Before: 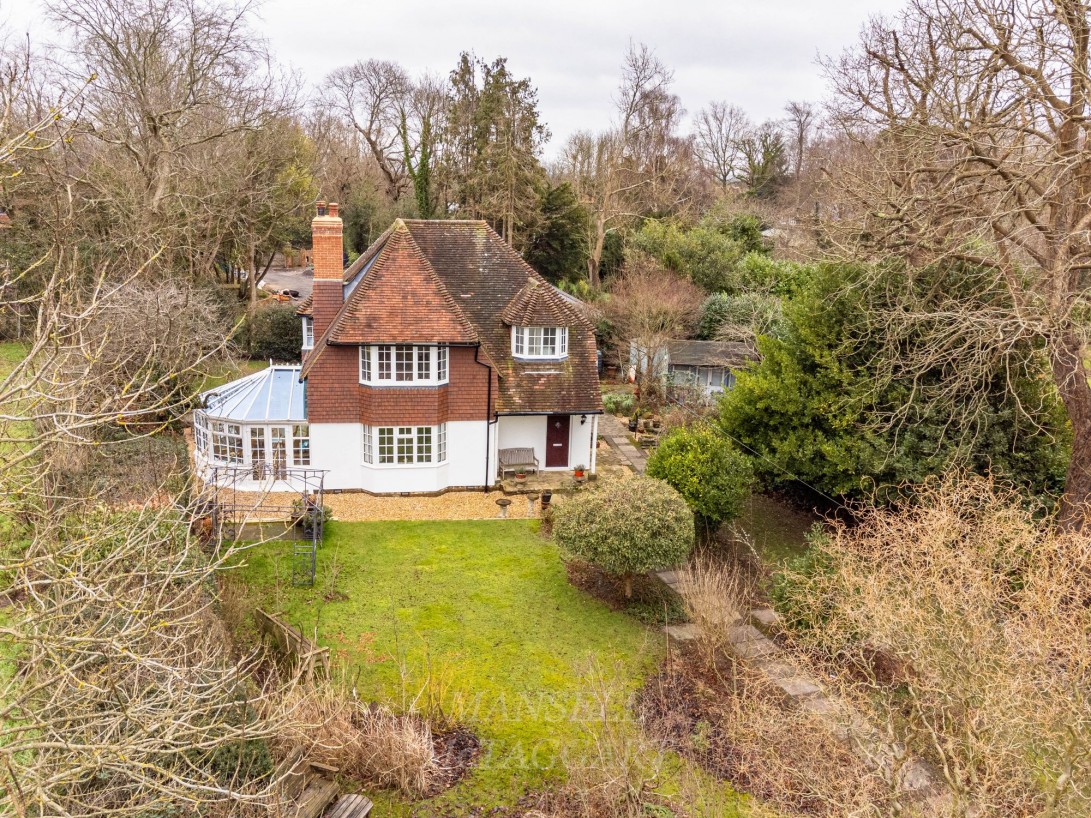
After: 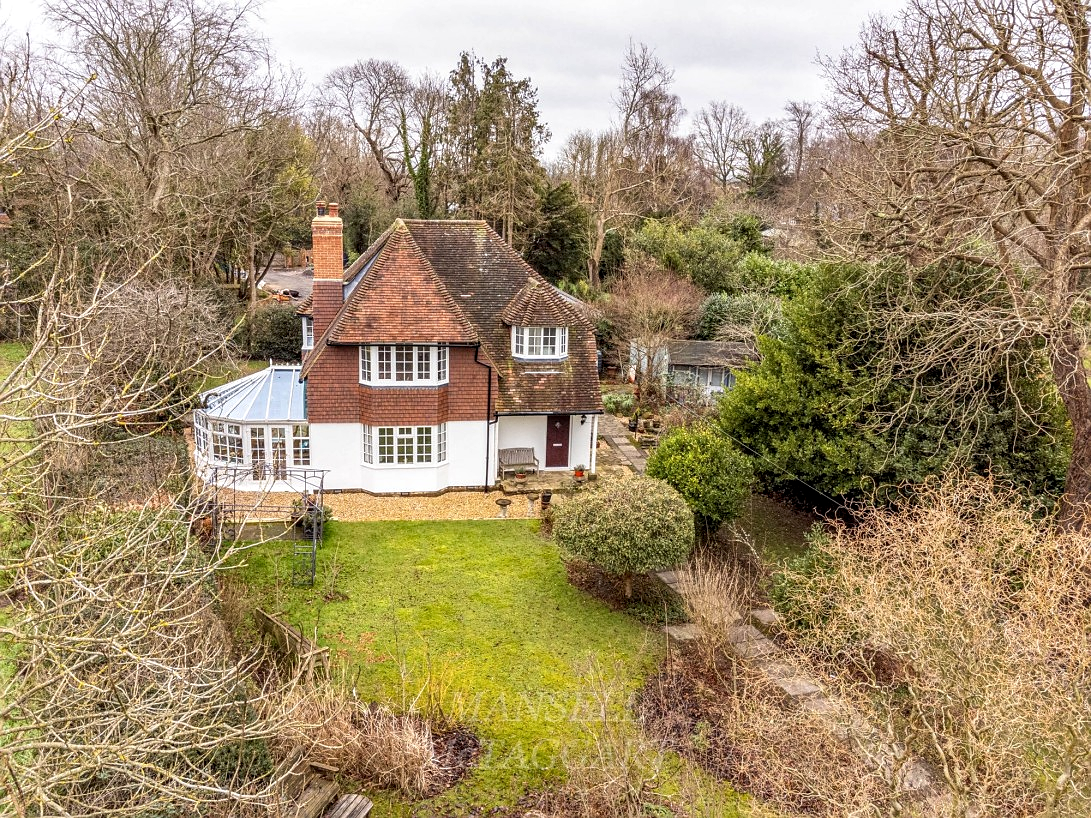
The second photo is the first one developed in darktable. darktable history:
sharpen: radius 0.969, amount 0.604
local contrast: detail 130%
